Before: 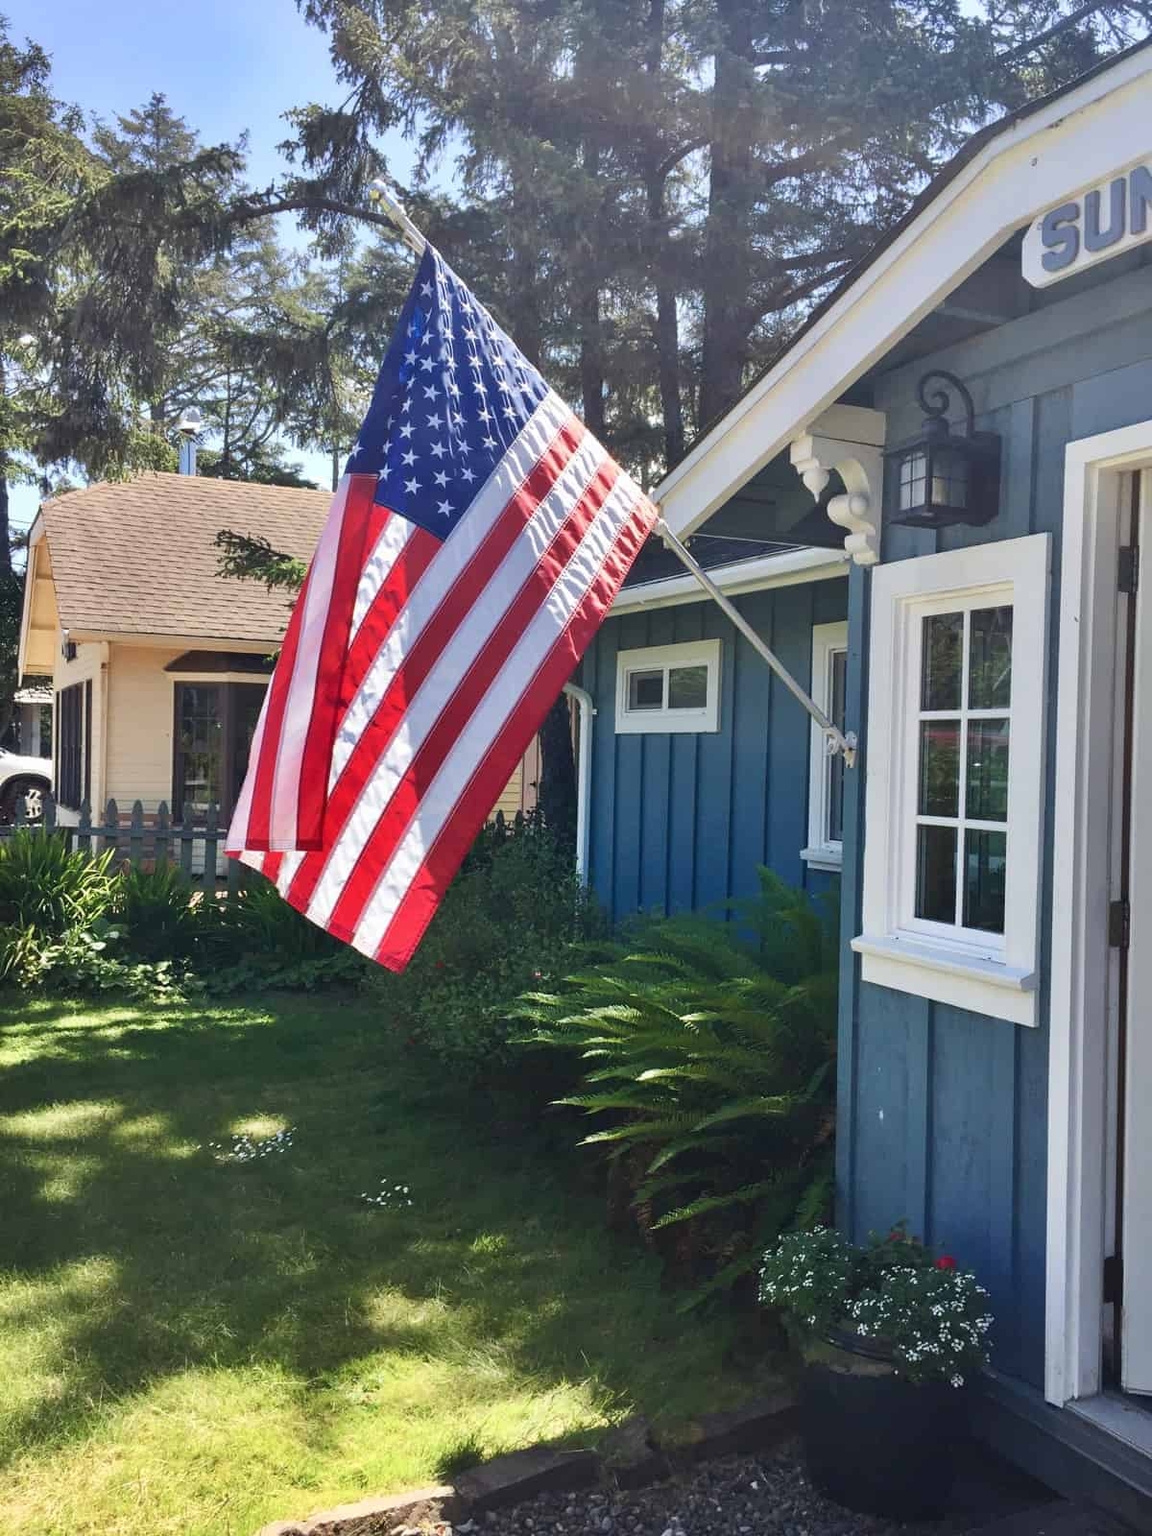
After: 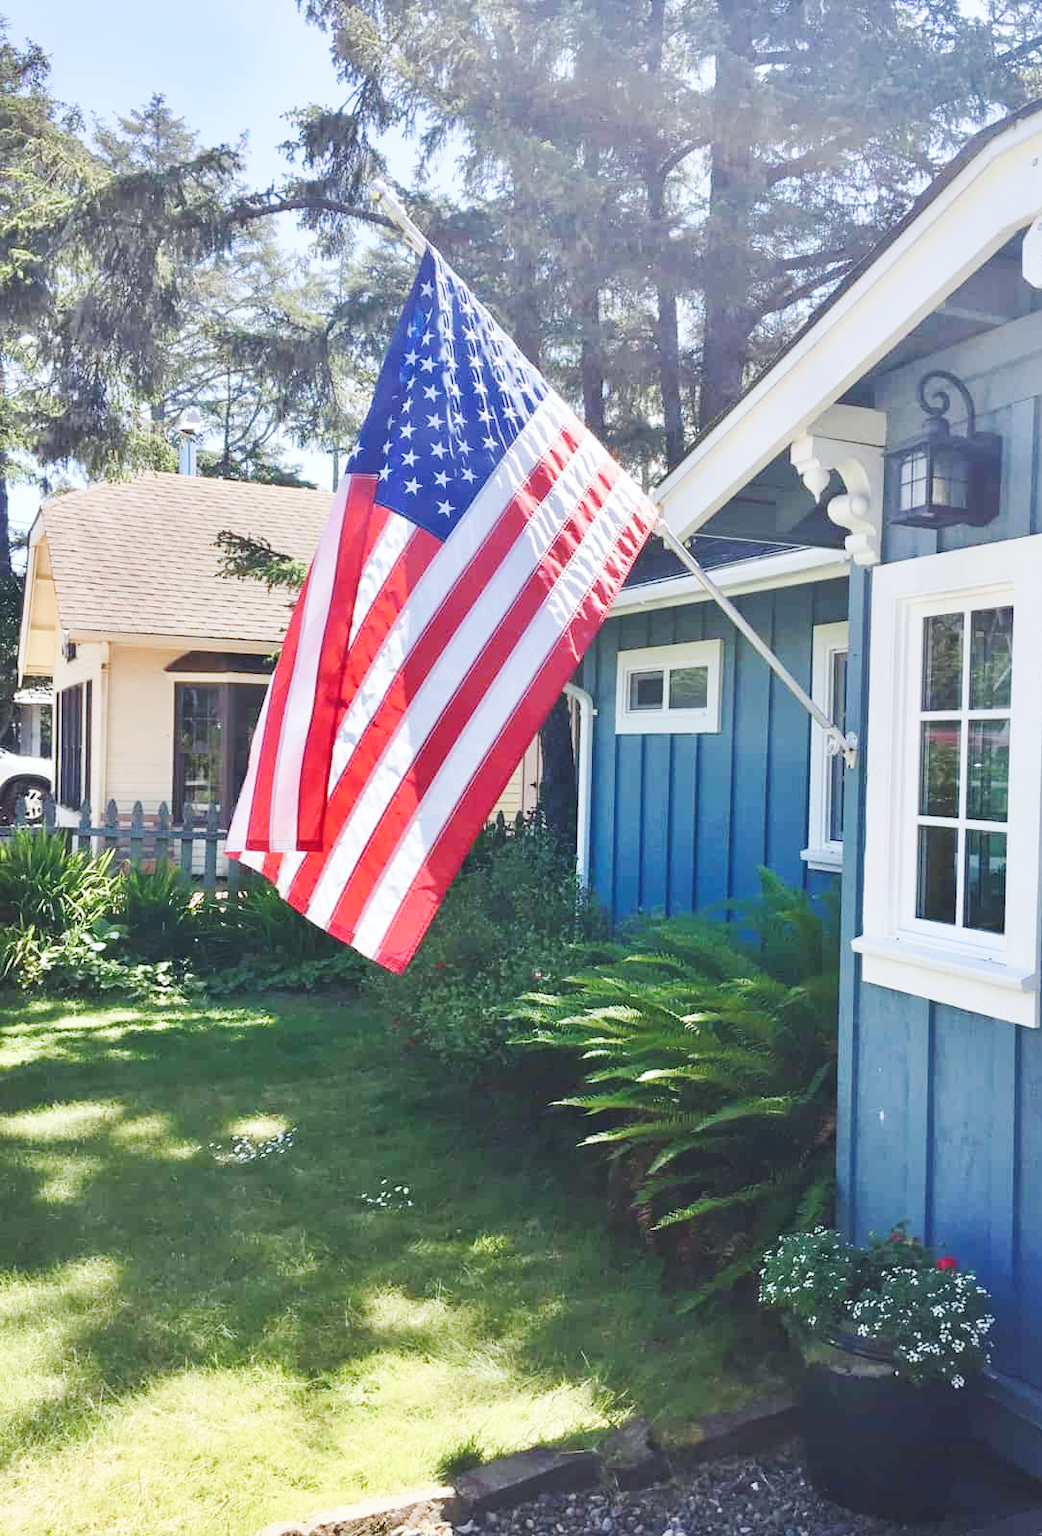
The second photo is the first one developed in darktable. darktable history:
white balance: red 0.974, blue 1.044
crop: right 9.509%, bottom 0.031%
base curve: curves: ch0 [(0, 0.007) (0.028, 0.063) (0.121, 0.311) (0.46, 0.743) (0.859, 0.957) (1, 1)], preserve colors none
